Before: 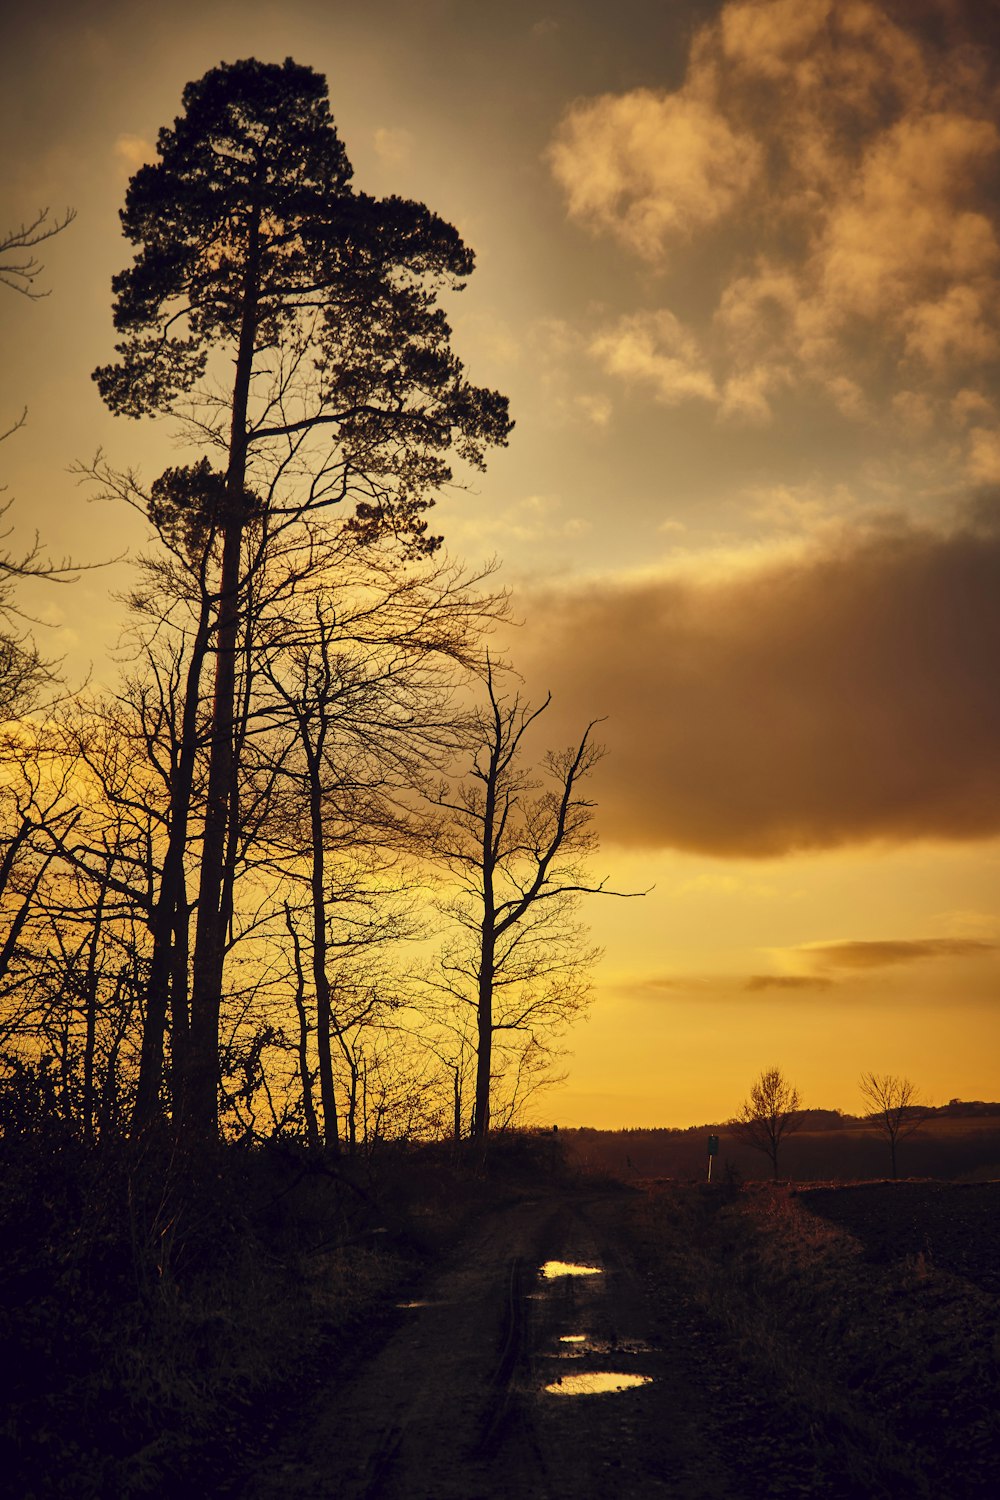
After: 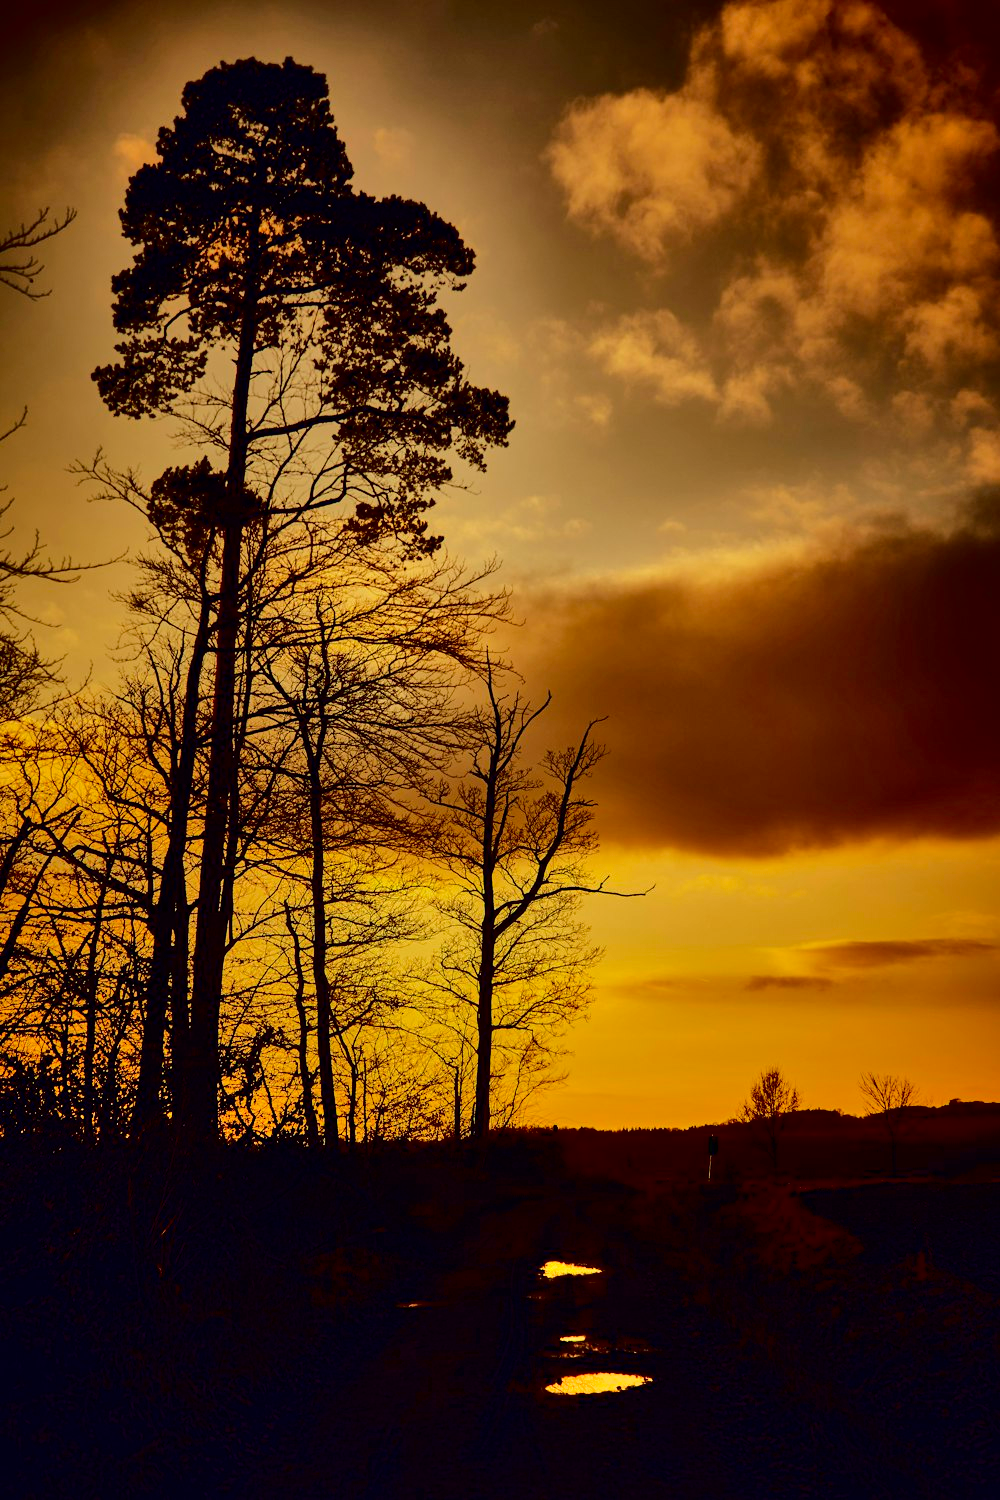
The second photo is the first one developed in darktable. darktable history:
shadows and highlights: shadows 43.61, white point adjustment -1.53, soften with gaussian
contrast brightness saturation: contrast 0.099, brightness -0.269, saturation 0.145
tone curve: curves: ch0 [(0, 0) (0.003, 0.001) (0.011, 0.002) (0.025, 0.007) (0.044, 0.015) (0.069, 0.022) (0.1, 0.03) (0.136, 0.056) (0.177, 0.115) (0.224, 0.177) (0.277, 0.244) (0.335, 0.322) (0.399, 0.398) (0.468, 0.471) (0.543, 0.545) (0.623, 0.614) (0.709, 0.685) (0.801, 0.765) (0.898, 0.867) (1, 1)], color space Lab, independent channels, preserve colors none
